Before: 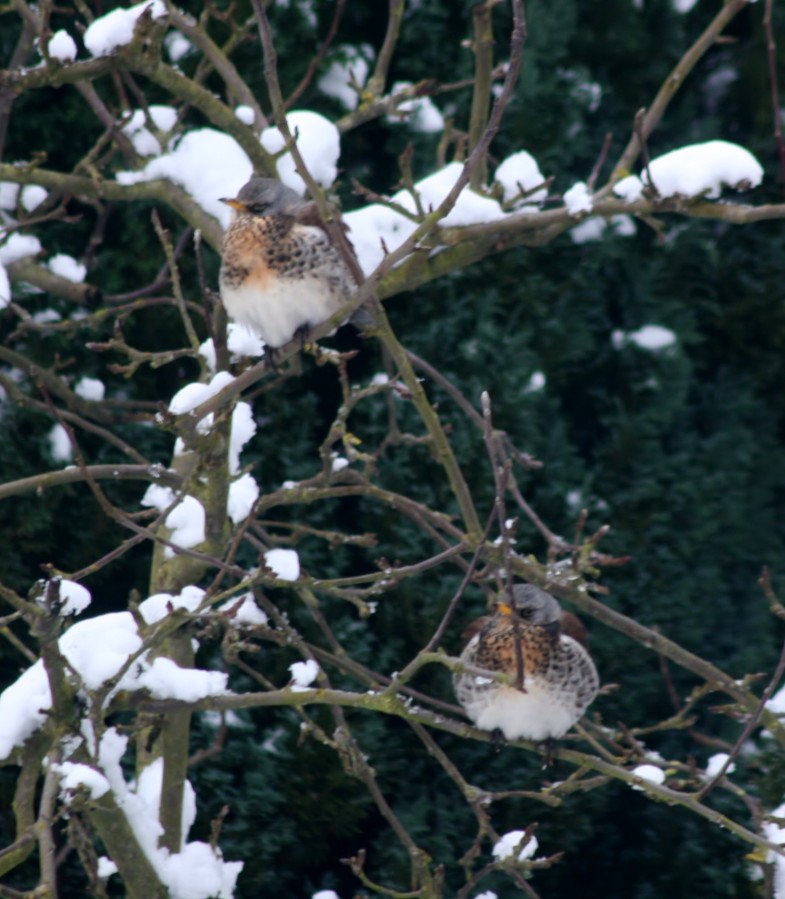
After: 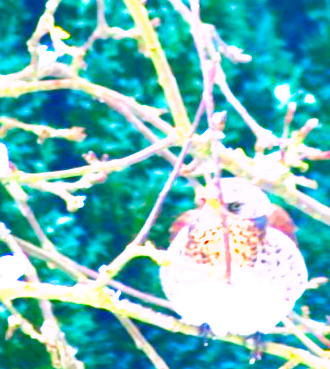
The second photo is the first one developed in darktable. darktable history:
crop: left 37.221%, top 45.169%, right 20.63%, bottom 13.777%
exposure: exposure 2.25 EV, compensate highlight preservation false
color correction: highlights a* 1.59, highlights b* -1.7, saturation 2.48
contrast brightness saturation: contrast 0.2, brightness 0.15, saturation 0.14
tone curve: curves: ch0 [(0, 0) (0.003, 0.115) (0.011, 0.133) (0.025, 0.157) (0.044, 0.182) (0.069, 0.209) (0.1, 0.239) (0.136, 0.279) (0.177, 0.326) (0.224, 0.379) (0.277, 0.436) (0.335, 0.507) (0.399, 0.587) (0.468, 0.671) (0.543, 0.75) (0.623, 0.837) (0.709, 0.916) (0.801, 0.978) (0.898, 0.985) (1, 1)], preserve colors none
color balance rgb: perceptual saturation grading › global saturation 20%, perceptual saturation grading › highlights -25%, perceptual saturation grading › shadows 50%, global vibrance -25%
